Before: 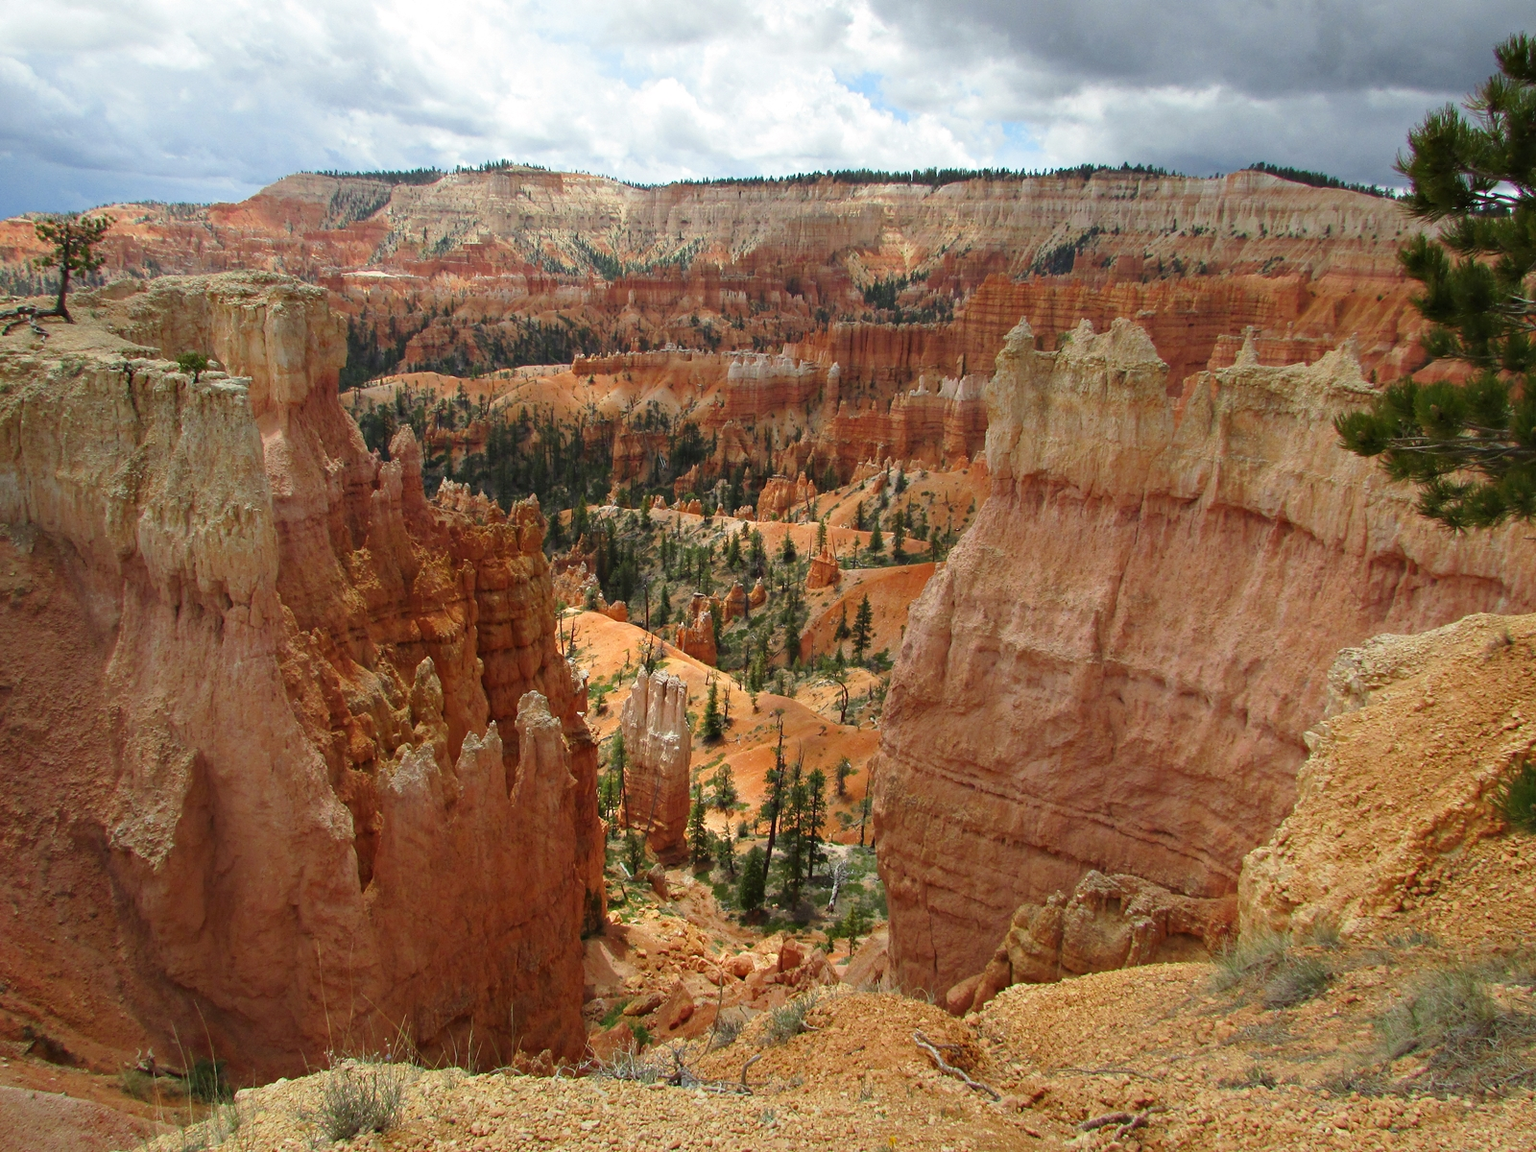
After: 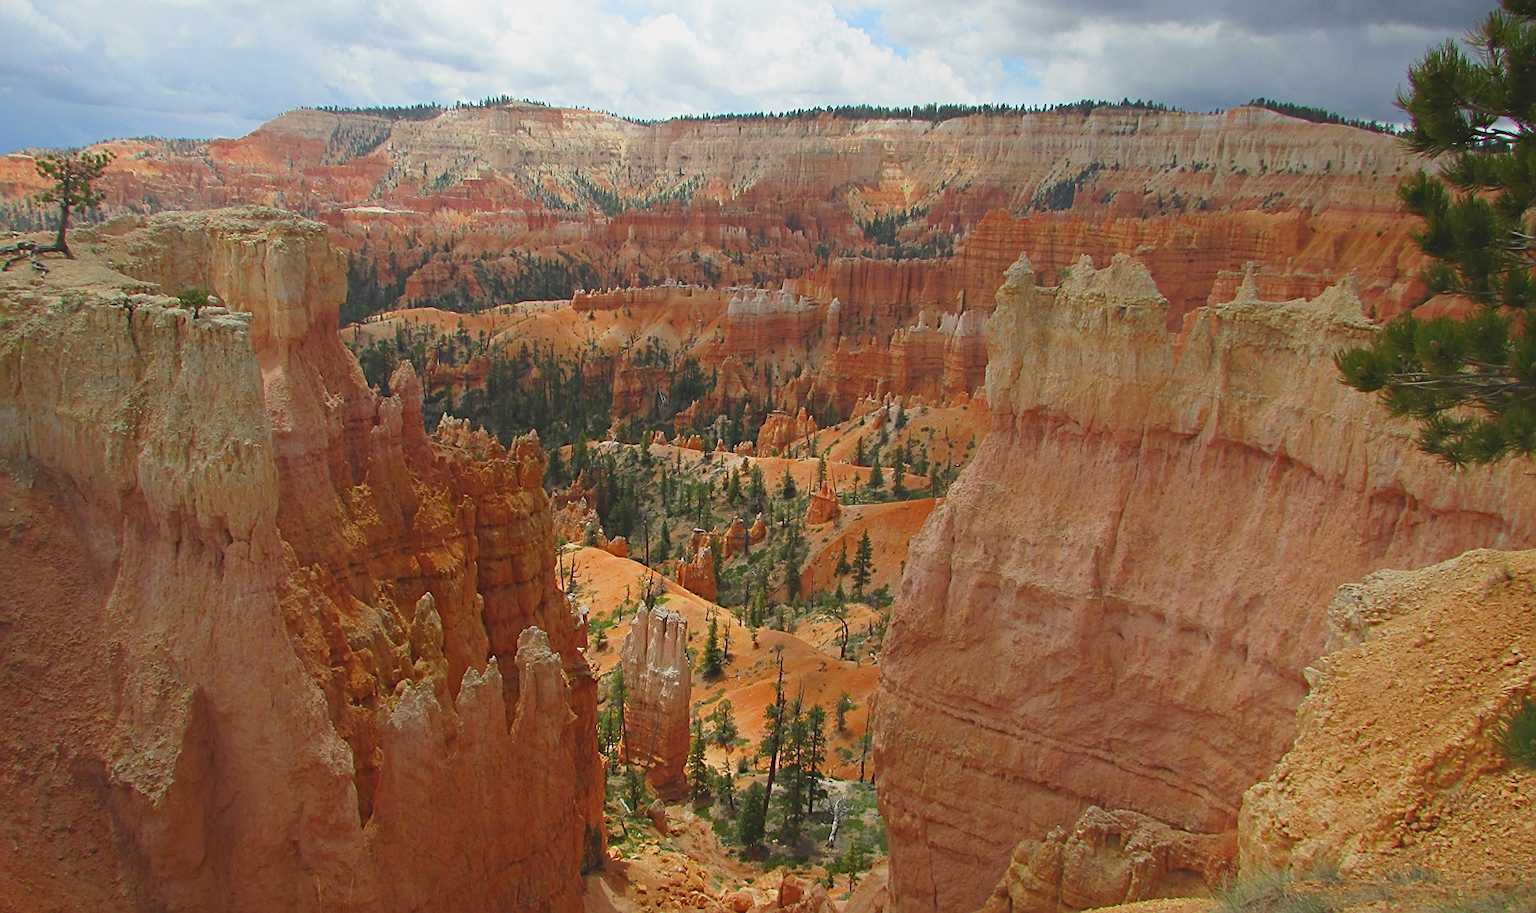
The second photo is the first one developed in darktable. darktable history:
sharpen: on, module defaults
crop and rotate: top 5.66%, bottom 14.977%
local contrast: detail 70%
